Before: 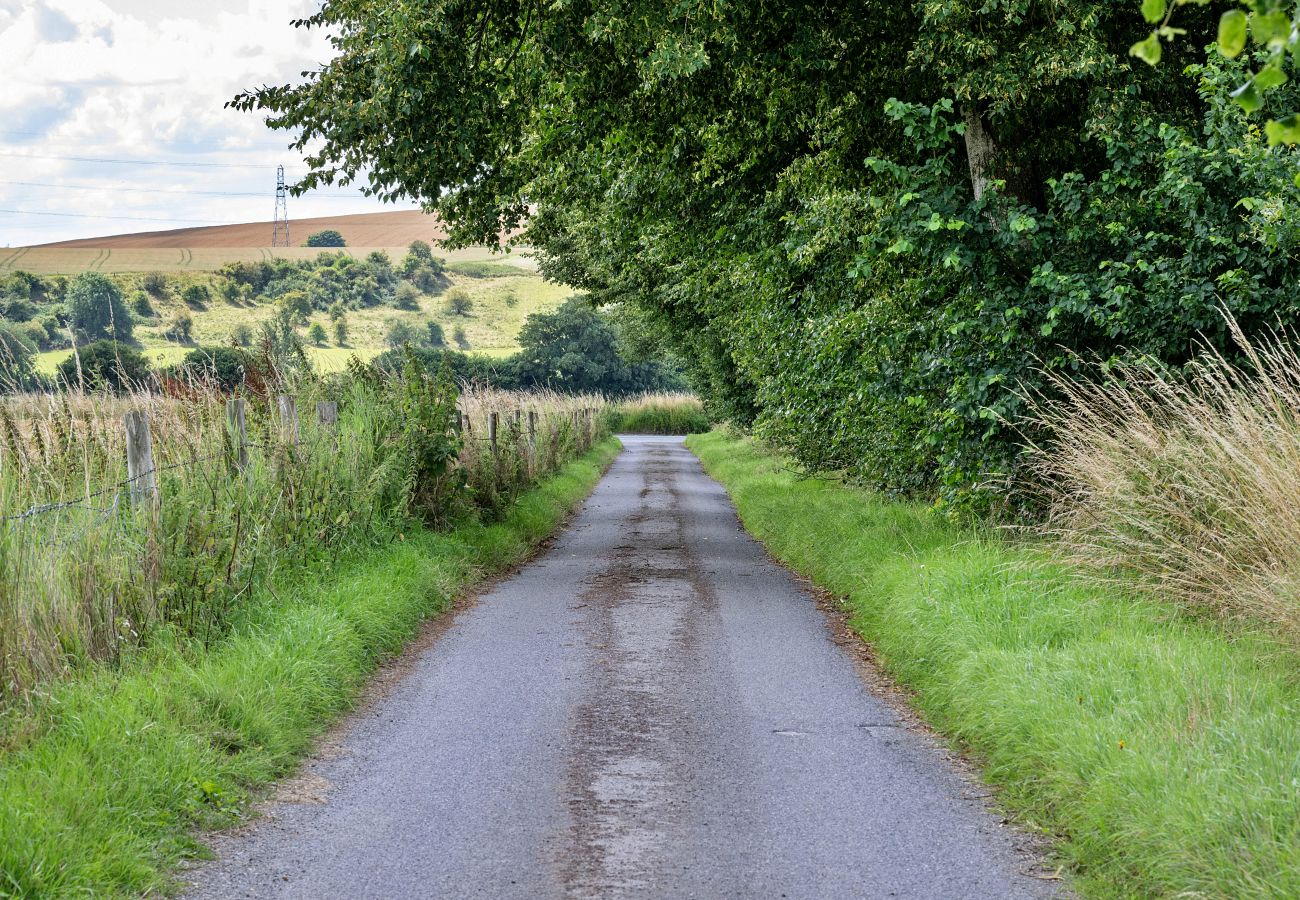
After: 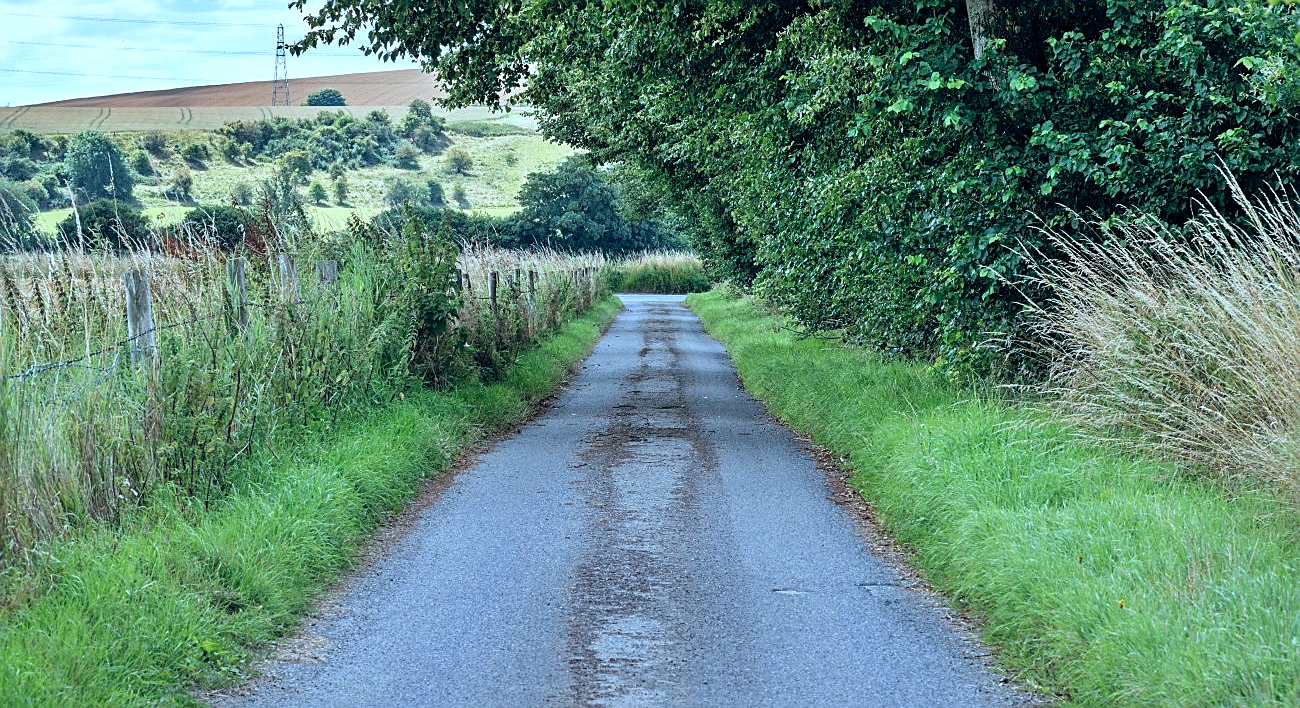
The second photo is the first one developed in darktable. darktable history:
crop and rotate: top 15.763%, bottom 5.497%
sharpen: on, module defaults
color correction: highlights a* -10.54, highlights b* -18.74
color balance rgb: global offset › chroma 0.129%, global offset › hue 253.27°, perceptual saturation grading › global saturation -0.064%, global vibrance 11.69%, contrast 4.978%
